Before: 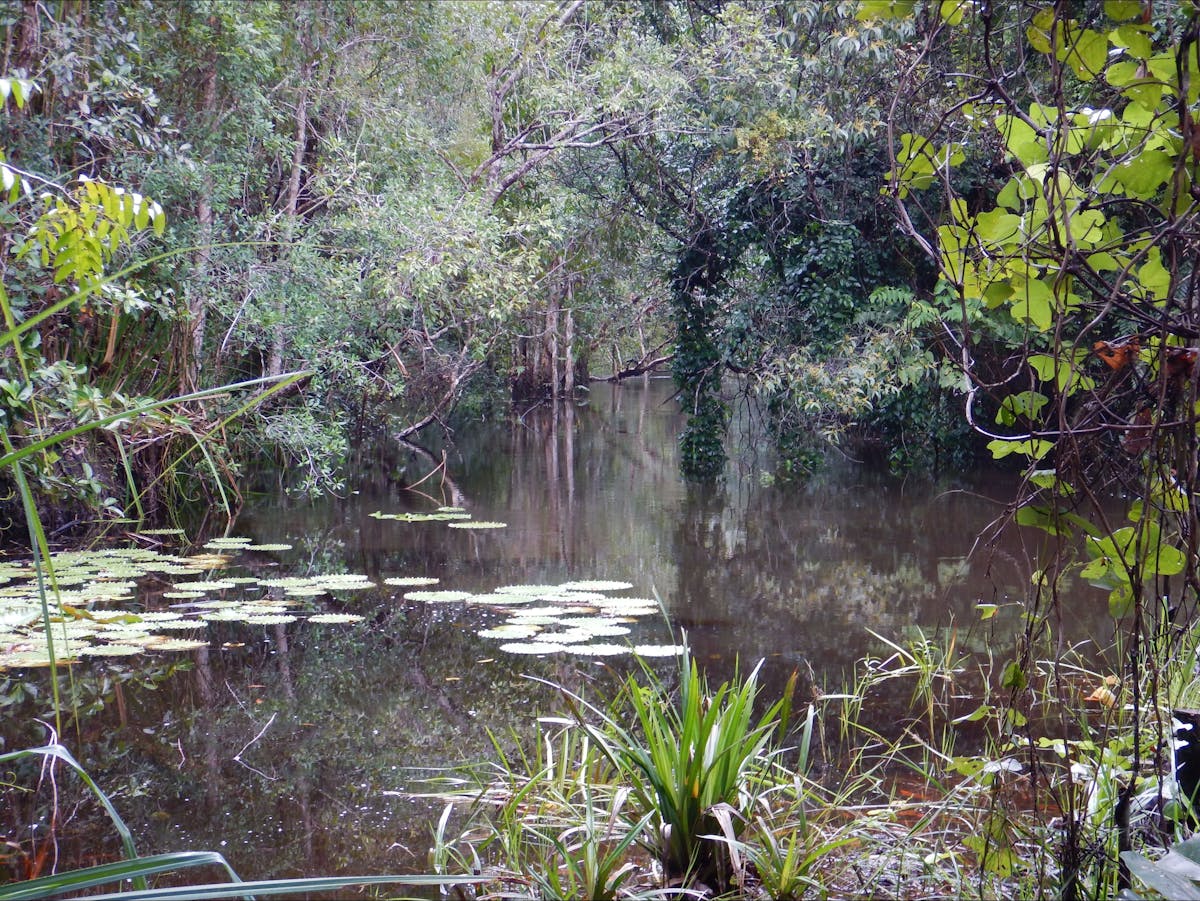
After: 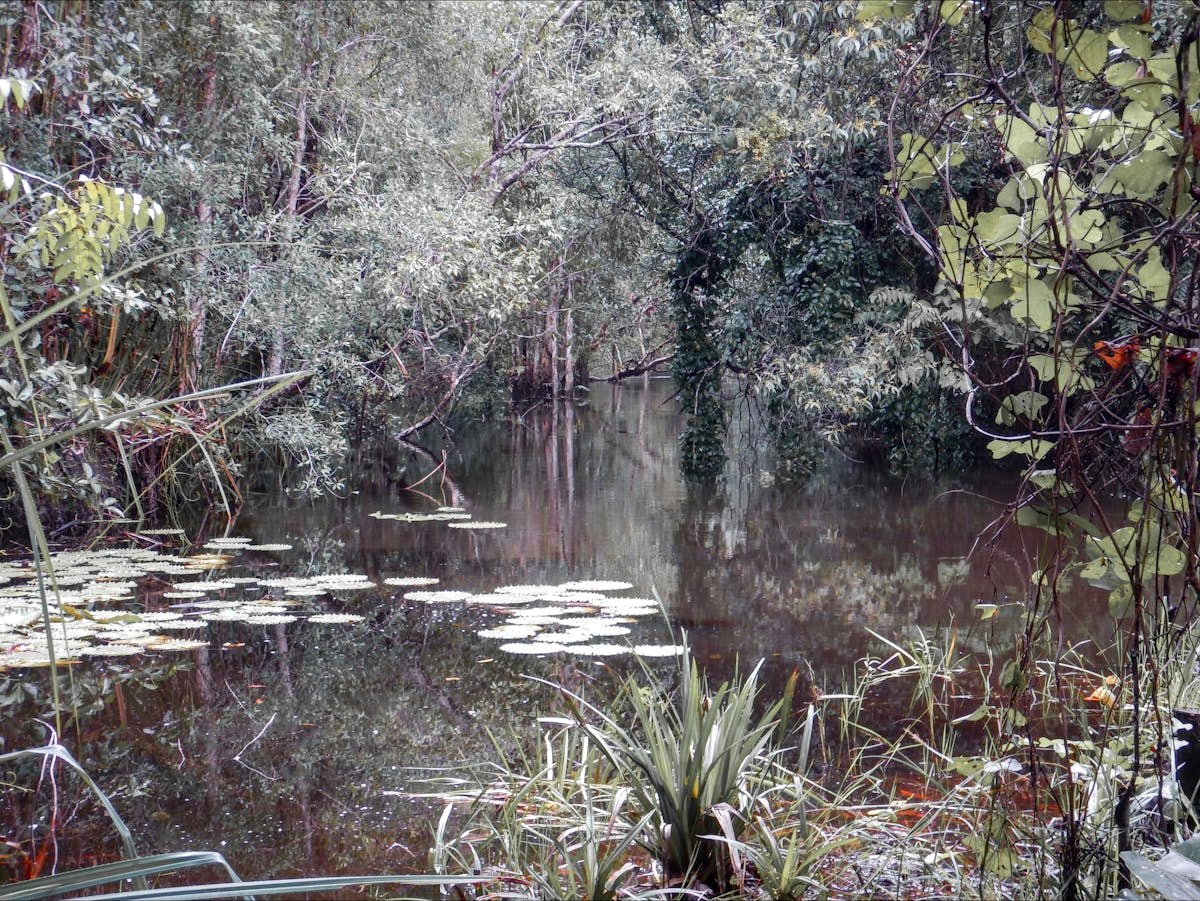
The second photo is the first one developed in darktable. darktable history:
local contrast: on, module defaults
color zones: curves: ch1 [(0, 0.679) (0.143, 0.647) (0.286, 0.261) (0.378, -0.011) (0.571, 0.396) (0.714, 0.399) (0.857, 0.406) (1, 0.679)]
